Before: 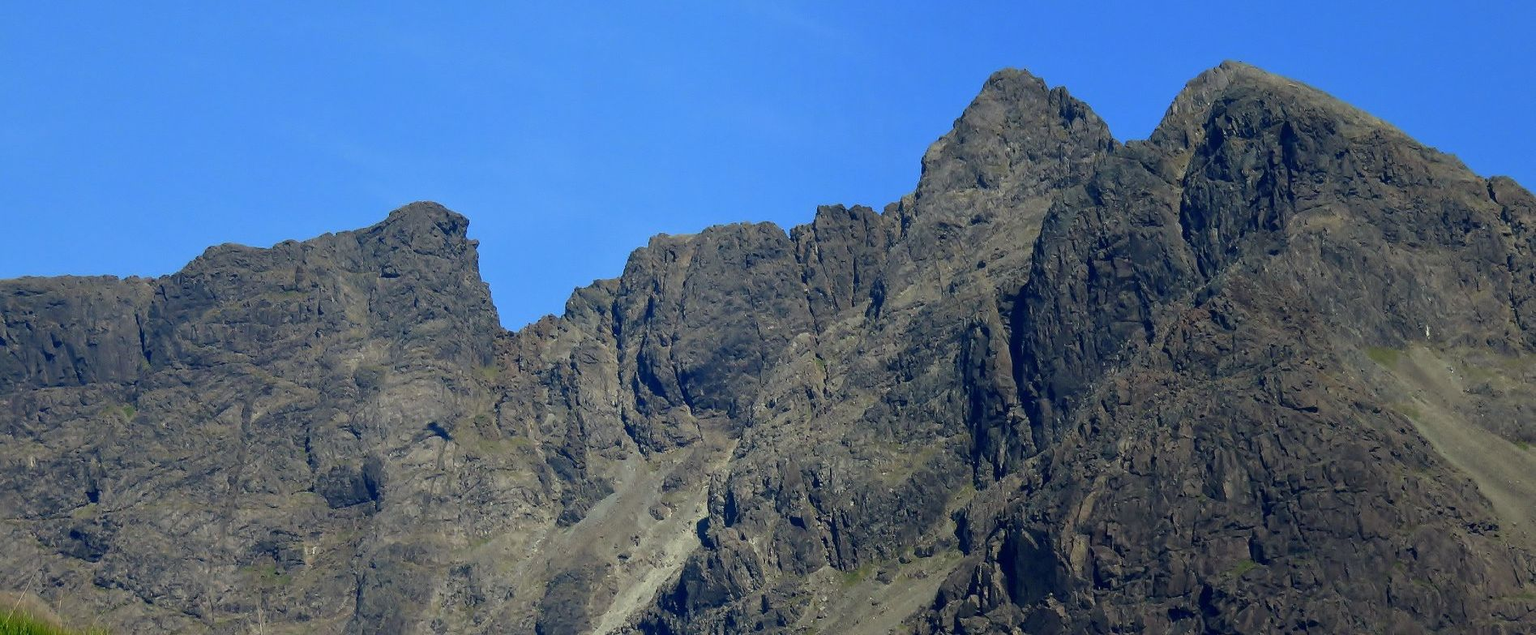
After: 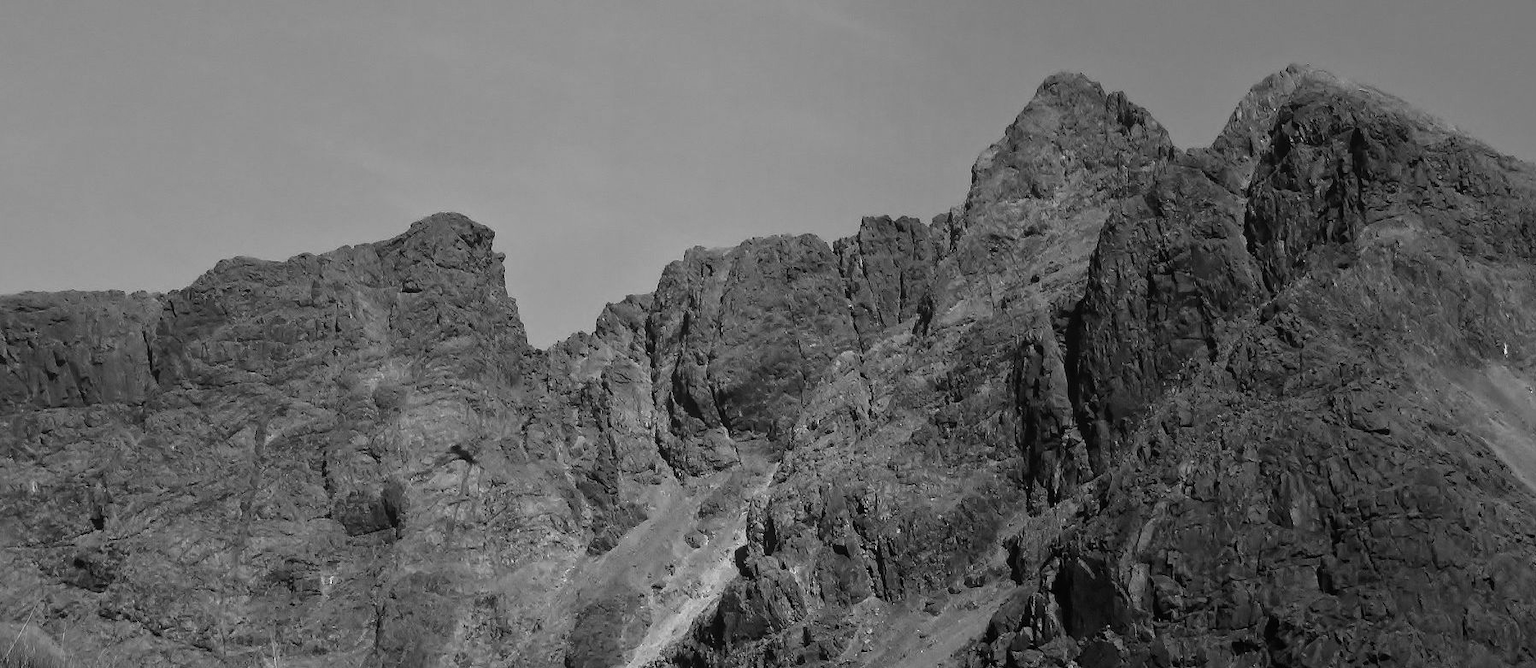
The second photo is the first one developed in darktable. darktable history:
monochrome: a -3.63, b -0.465
color balance: lift [1, 1.001, 0.999, 1.001], gamma [1, 1.004, 1.007, 0.993], gain [1, 0.991, 0.987, 1.013], contrast 10%, output saturation 120%
crop and rotate: right 5.167%
